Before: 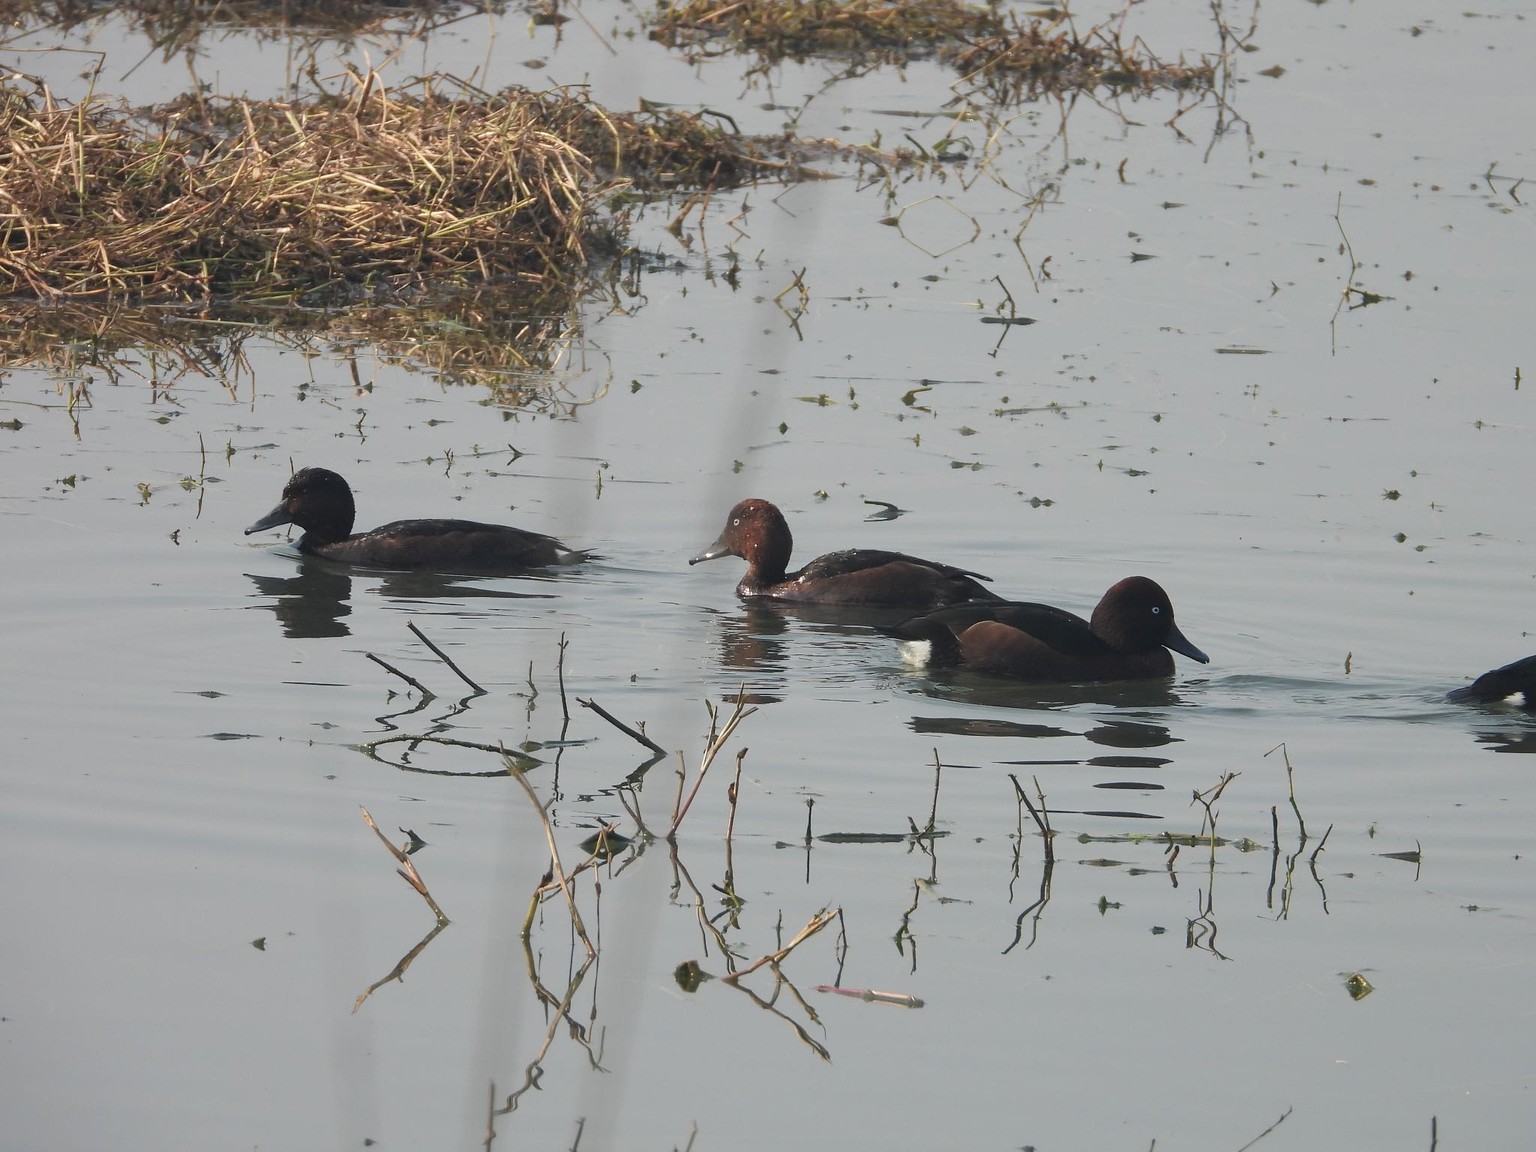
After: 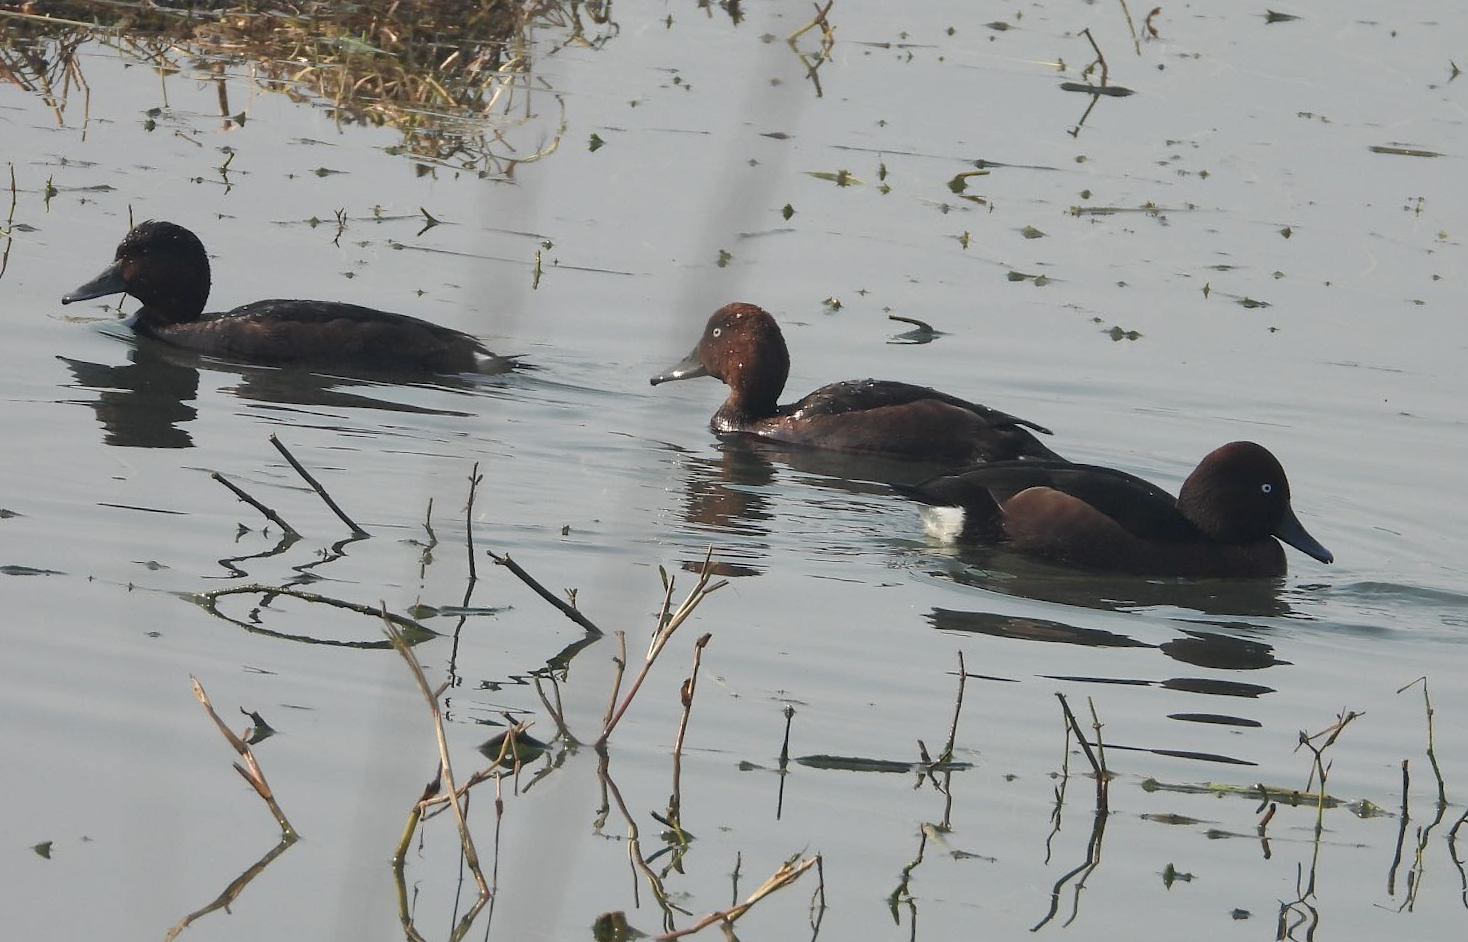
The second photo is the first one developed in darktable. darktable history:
local contrast: mode bilateral grid, contrast 20, coarseness 51, detail 119%, midtone range 0.2
crop and rotate: angle -3.96°, left 9.914%, top 21.128%, right 11.954%, bottom 11.977%
